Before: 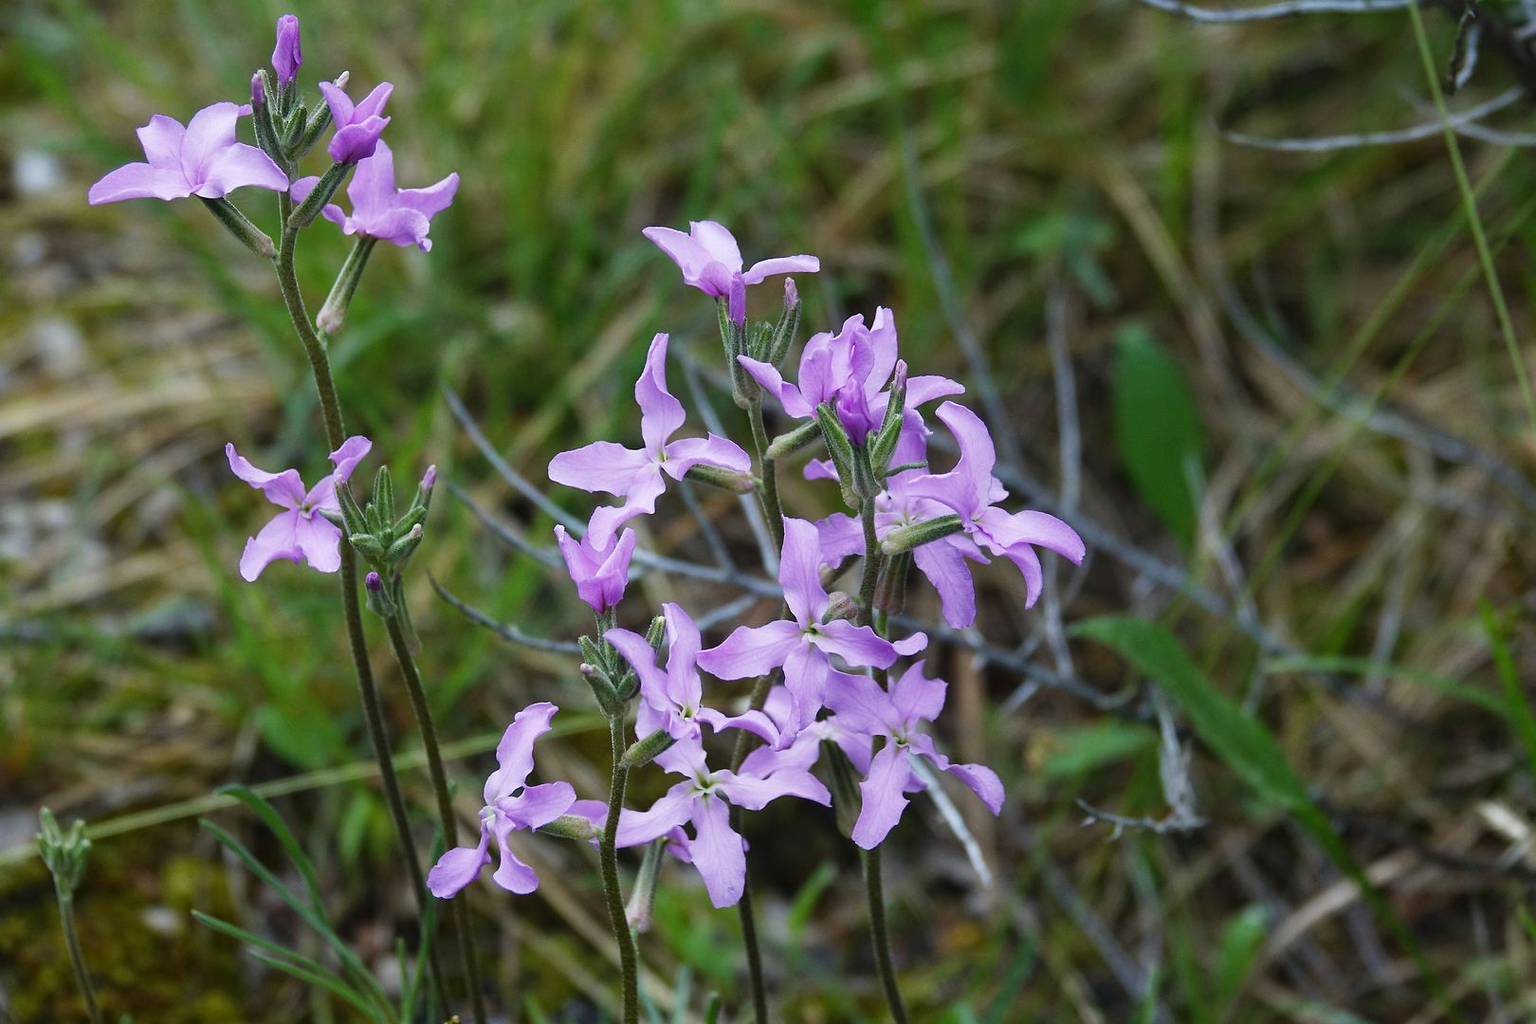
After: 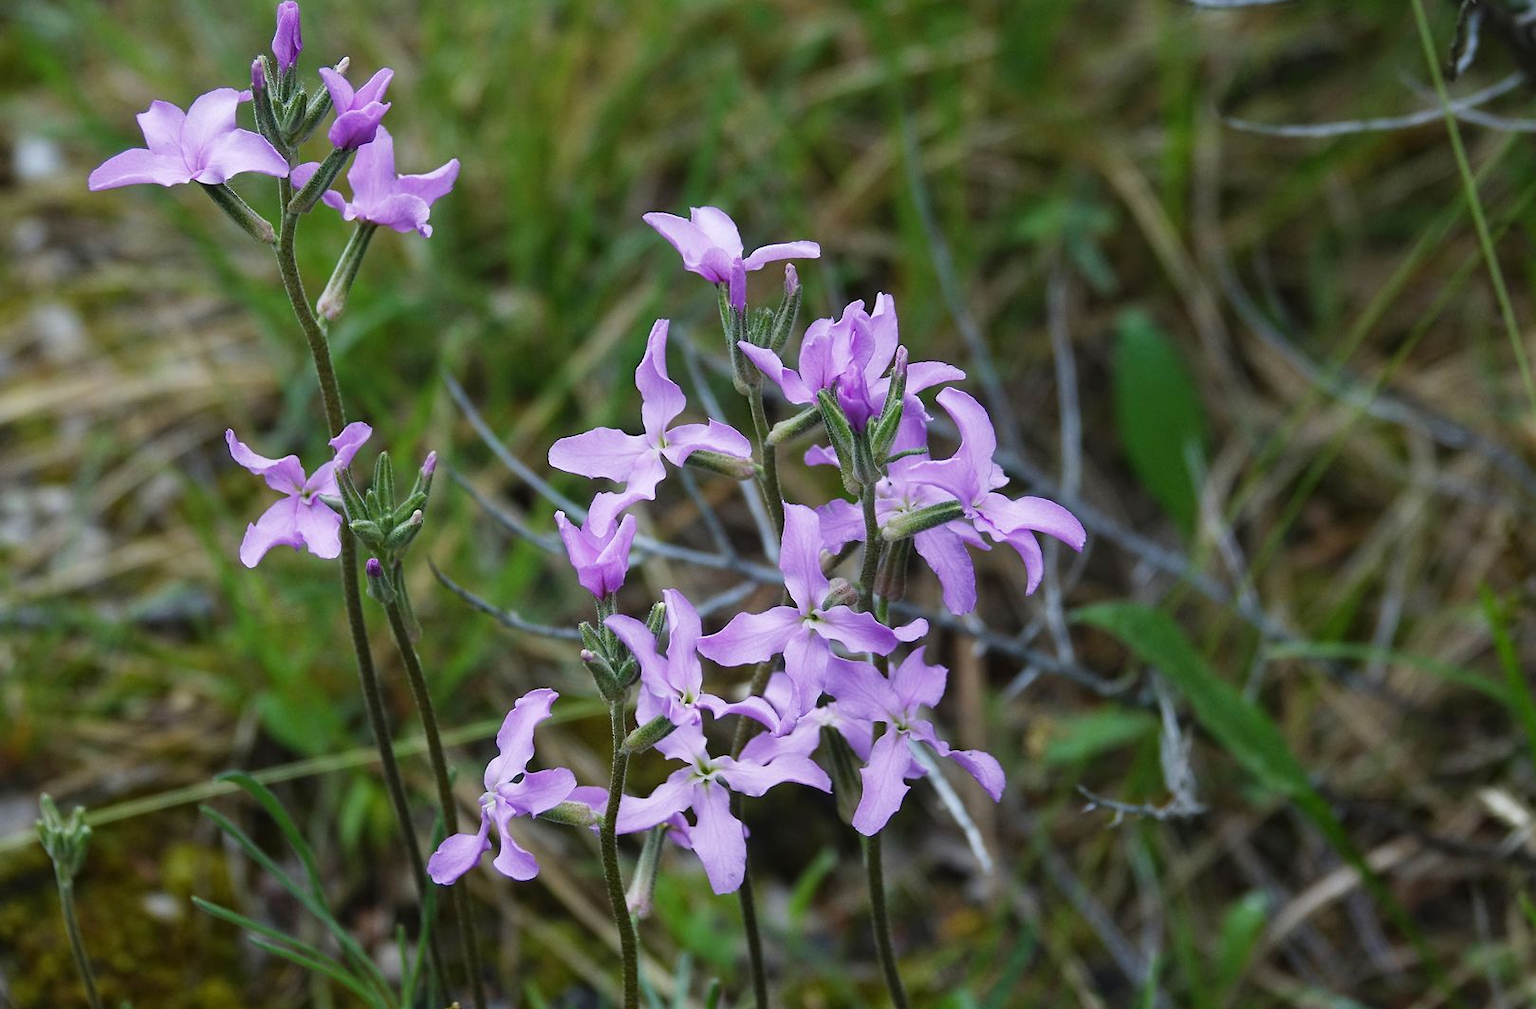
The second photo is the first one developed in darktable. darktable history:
crop: top 1.405%, right 0.001%
